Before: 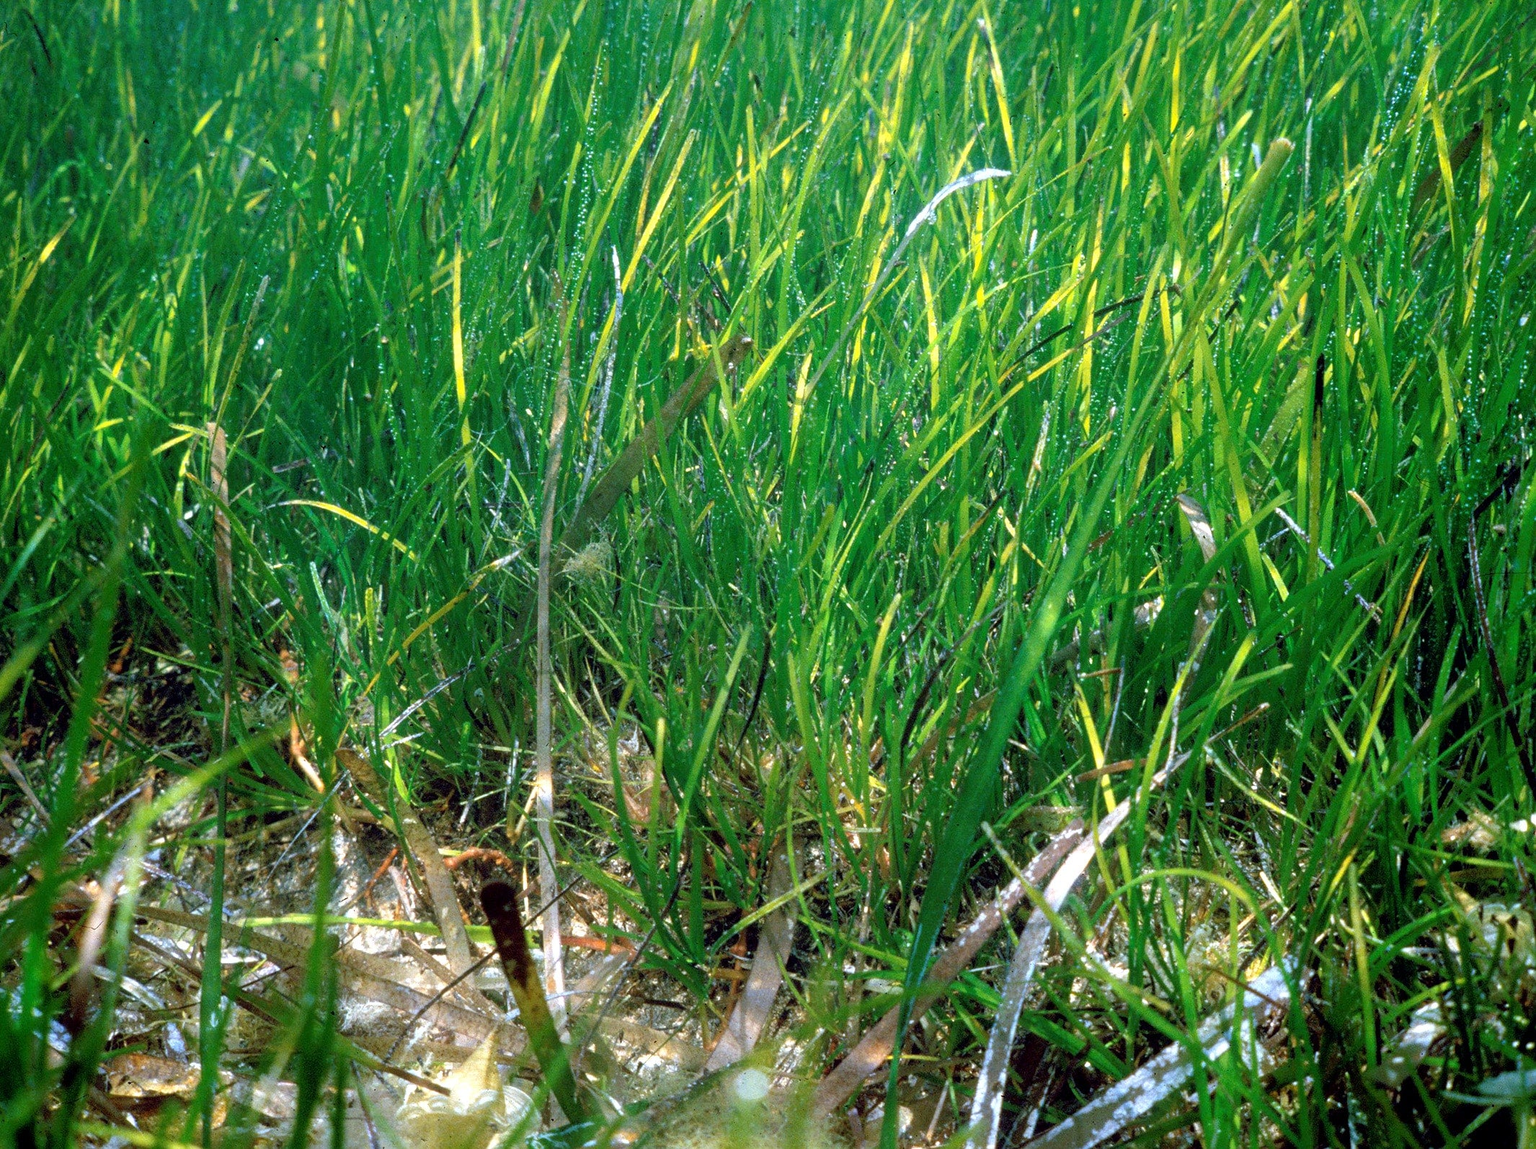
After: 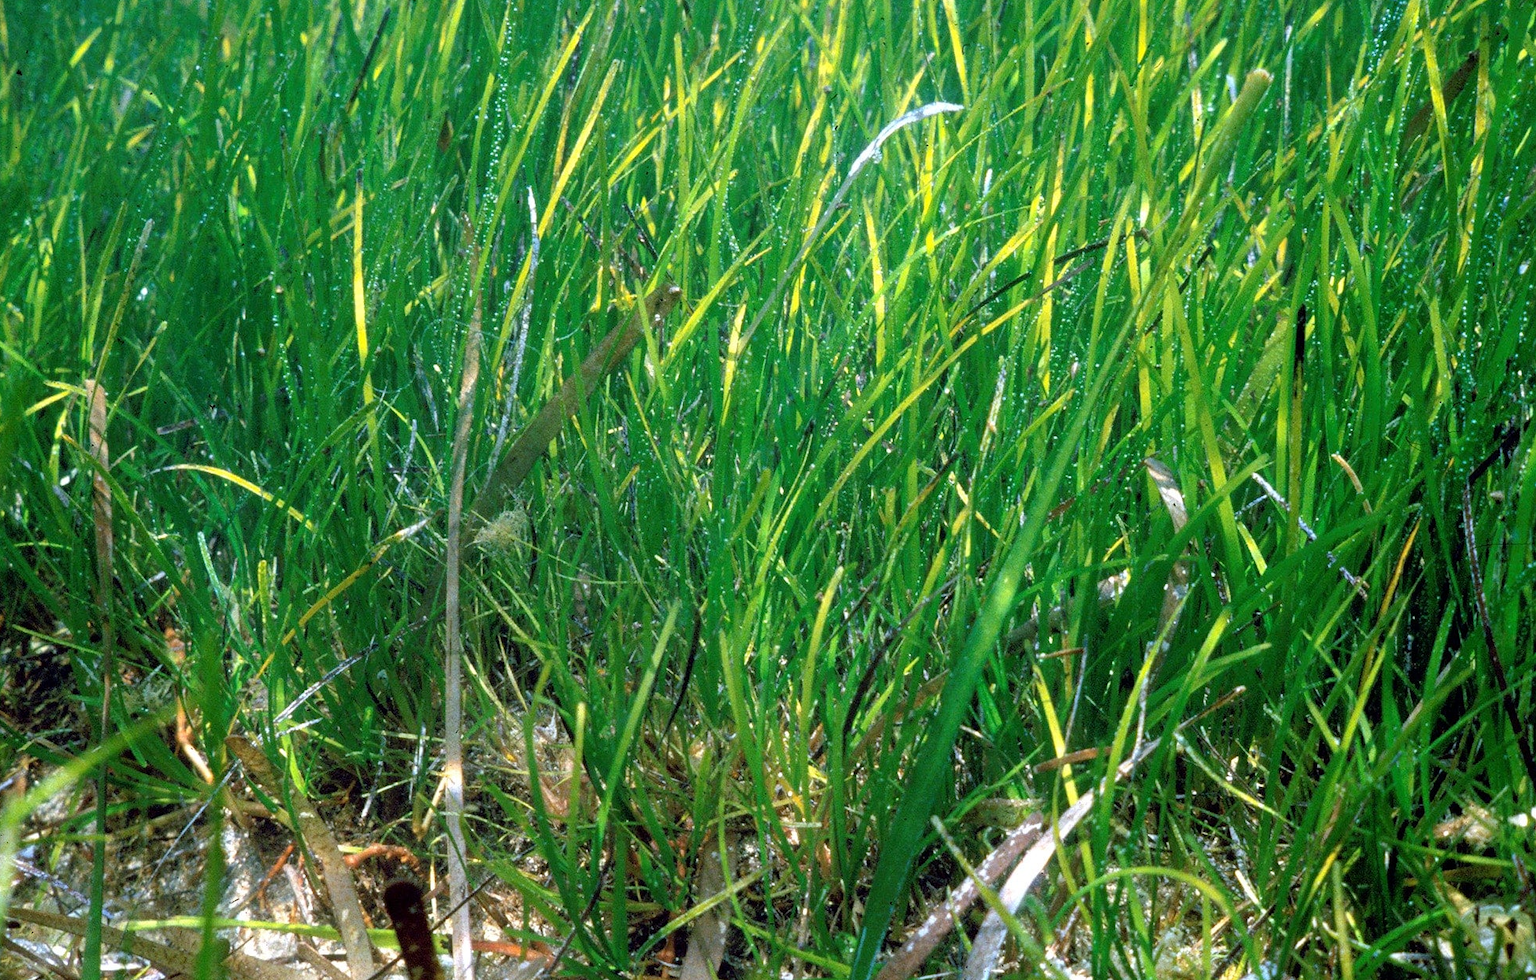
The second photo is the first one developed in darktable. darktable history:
crop: left 8.446%, top 6.561%, bottom 15.293%
